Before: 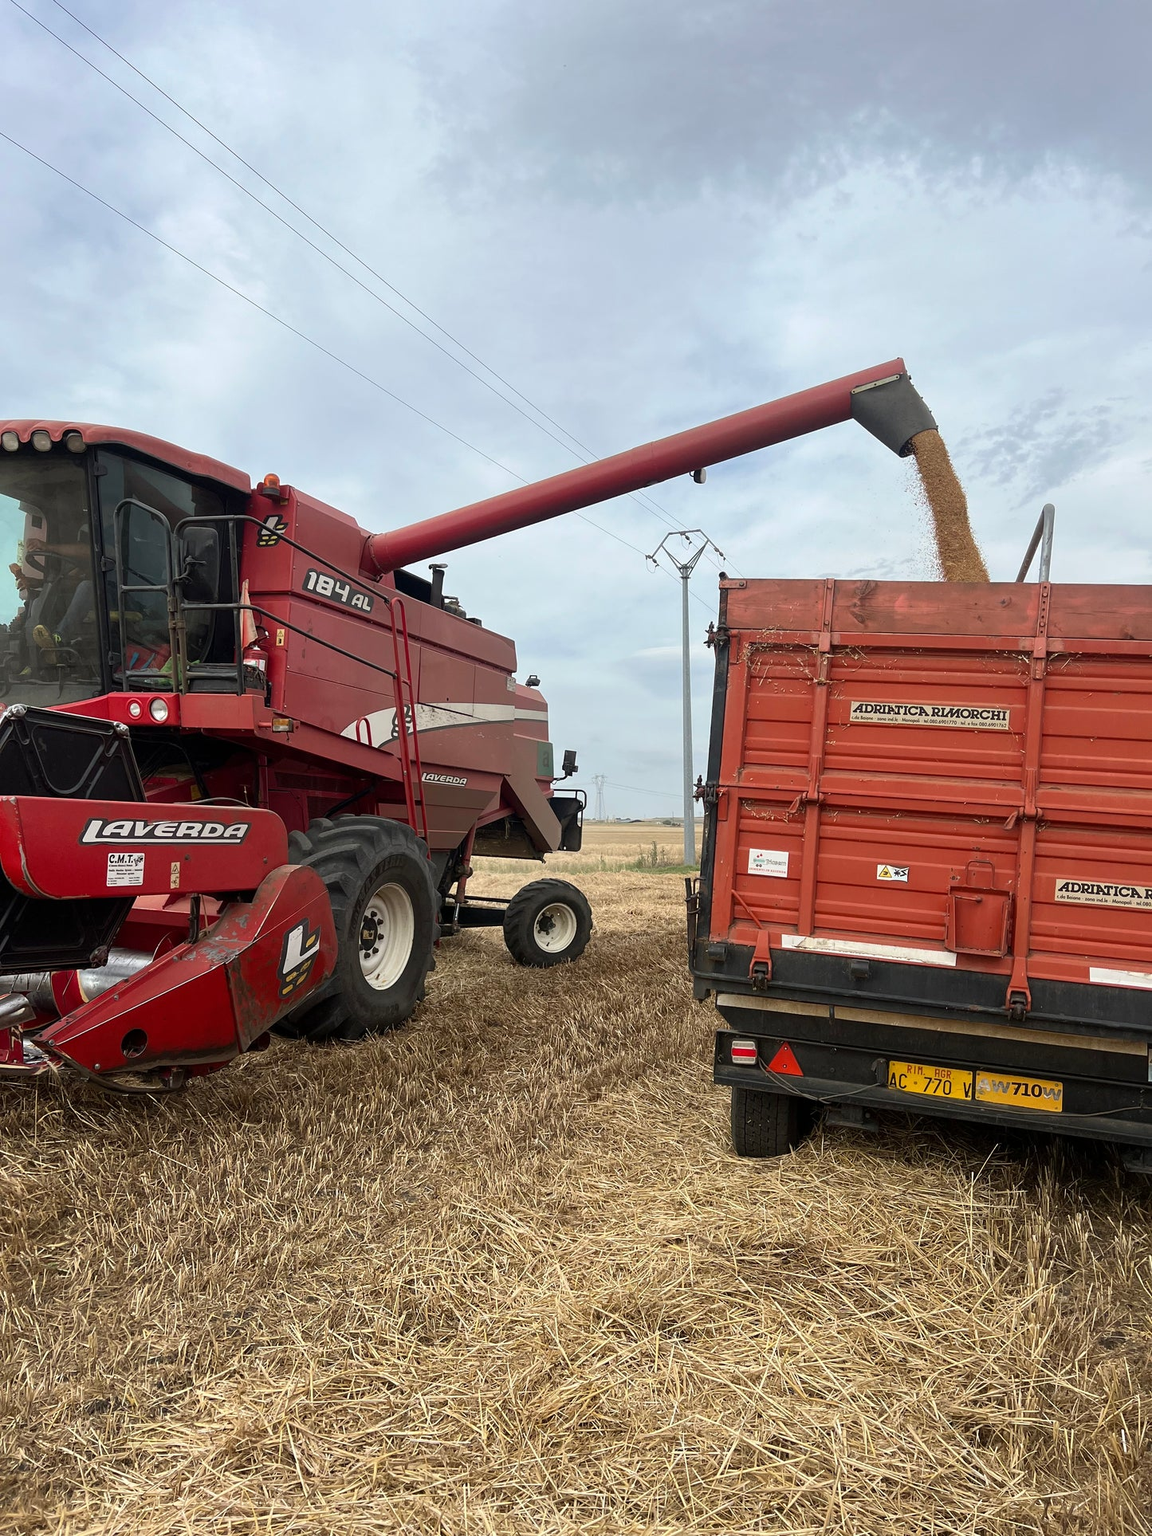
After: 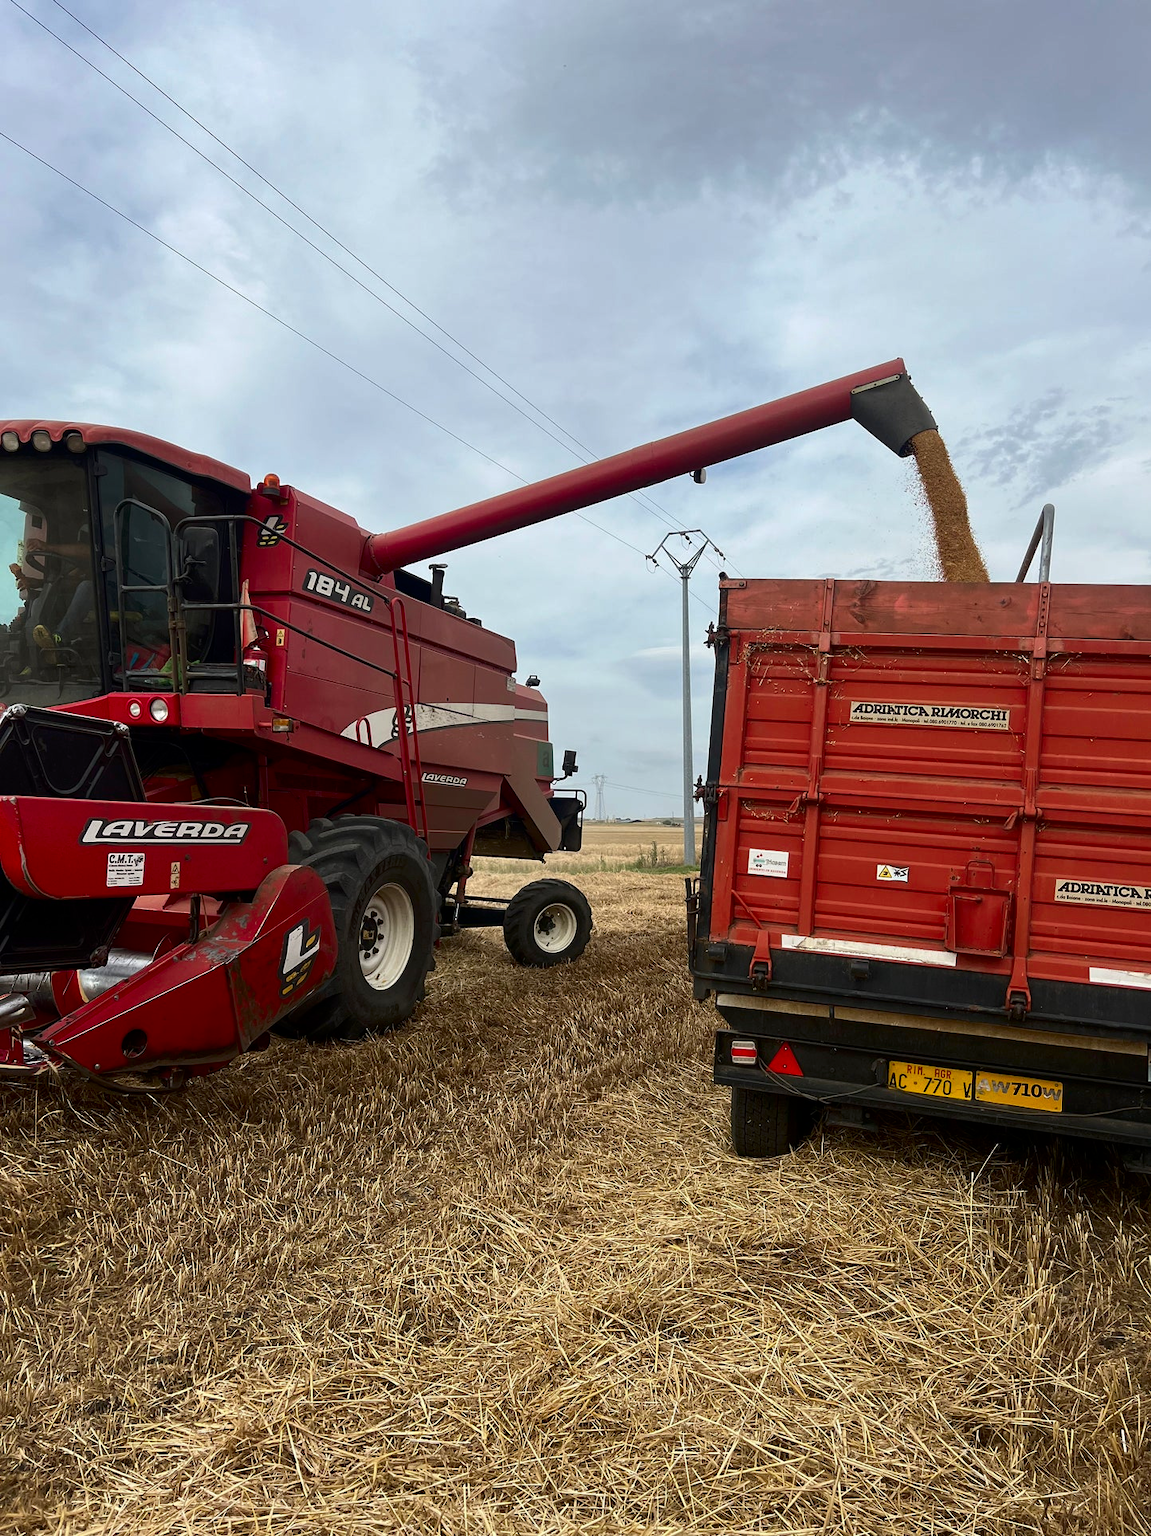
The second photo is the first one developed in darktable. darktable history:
contrast brightness saturation: contrast 0.068, brightness -0.155, saturation 0.109
